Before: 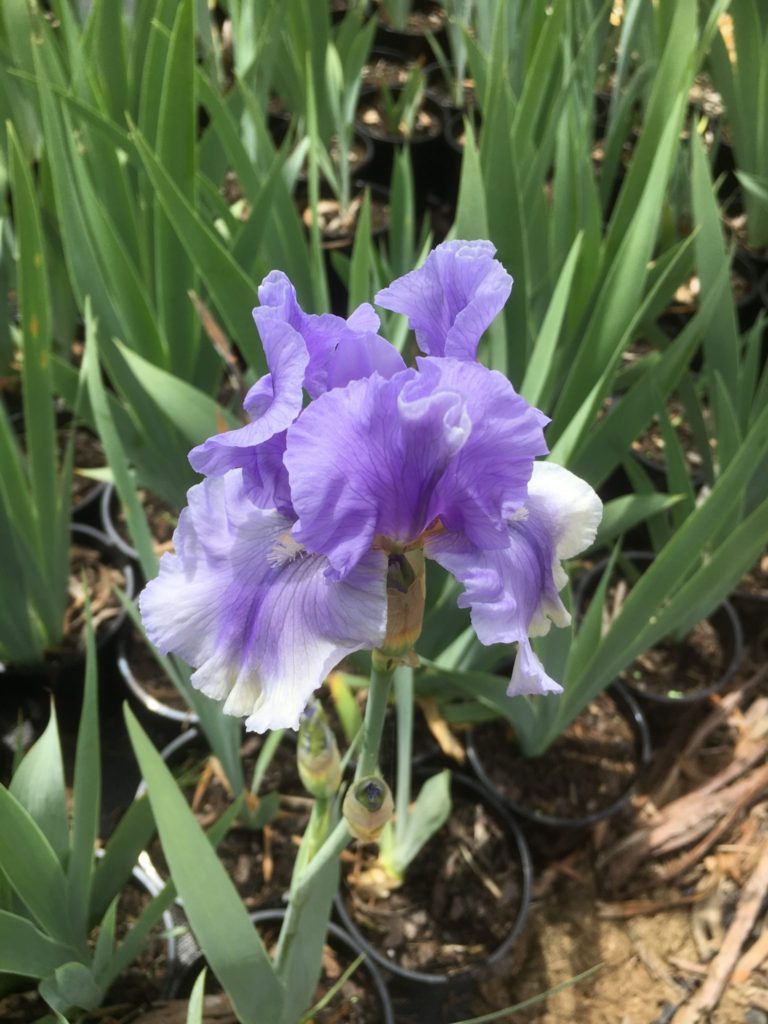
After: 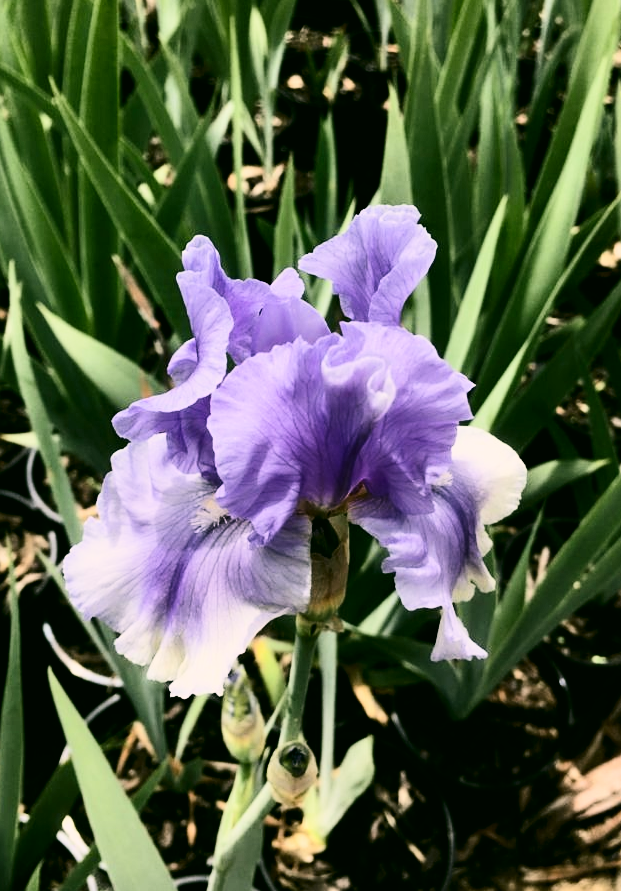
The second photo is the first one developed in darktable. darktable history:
filmic rgb: black relative exposure -5.03 EV, white relative exposure 3.95 EV, hardness 2.9, contrast 1.515, iterations of high-quality reconstruction 0
sharpen: amount 0.206
contrast brightness saturation: contrast 0.3
color correction: highlights a* 4.53, highlights b* 4.94, shadows a* -7.99, shadows b* 4.82
crop: left 9.932%, top 3.505%, right 9.173%, bottom 9.389%
